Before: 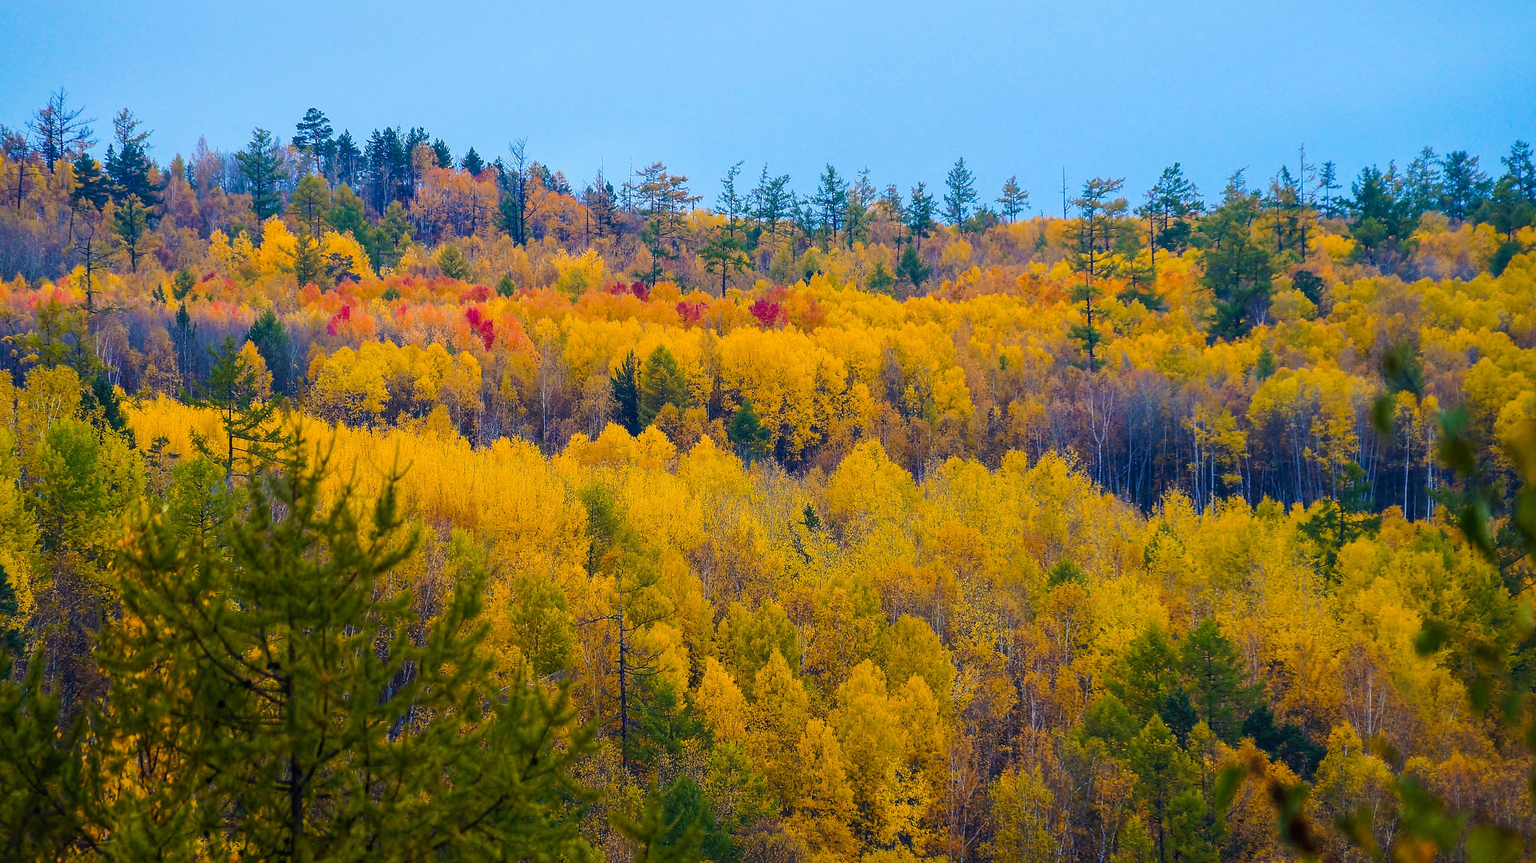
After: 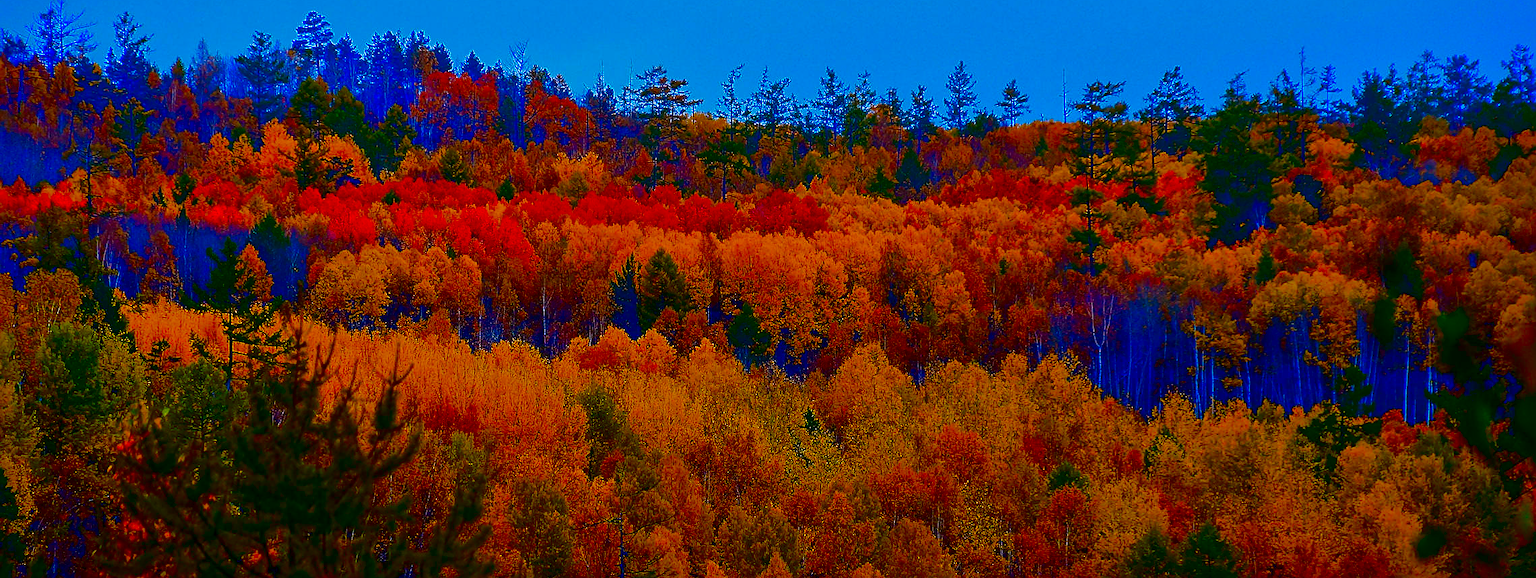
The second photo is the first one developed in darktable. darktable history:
crop: top 11.17%, bottom 21.763%
sharpen: on, module defaults
shadows and highlights: on, module defaults
contrast brightness saturation: brightness -0.993, saturation 0.998
